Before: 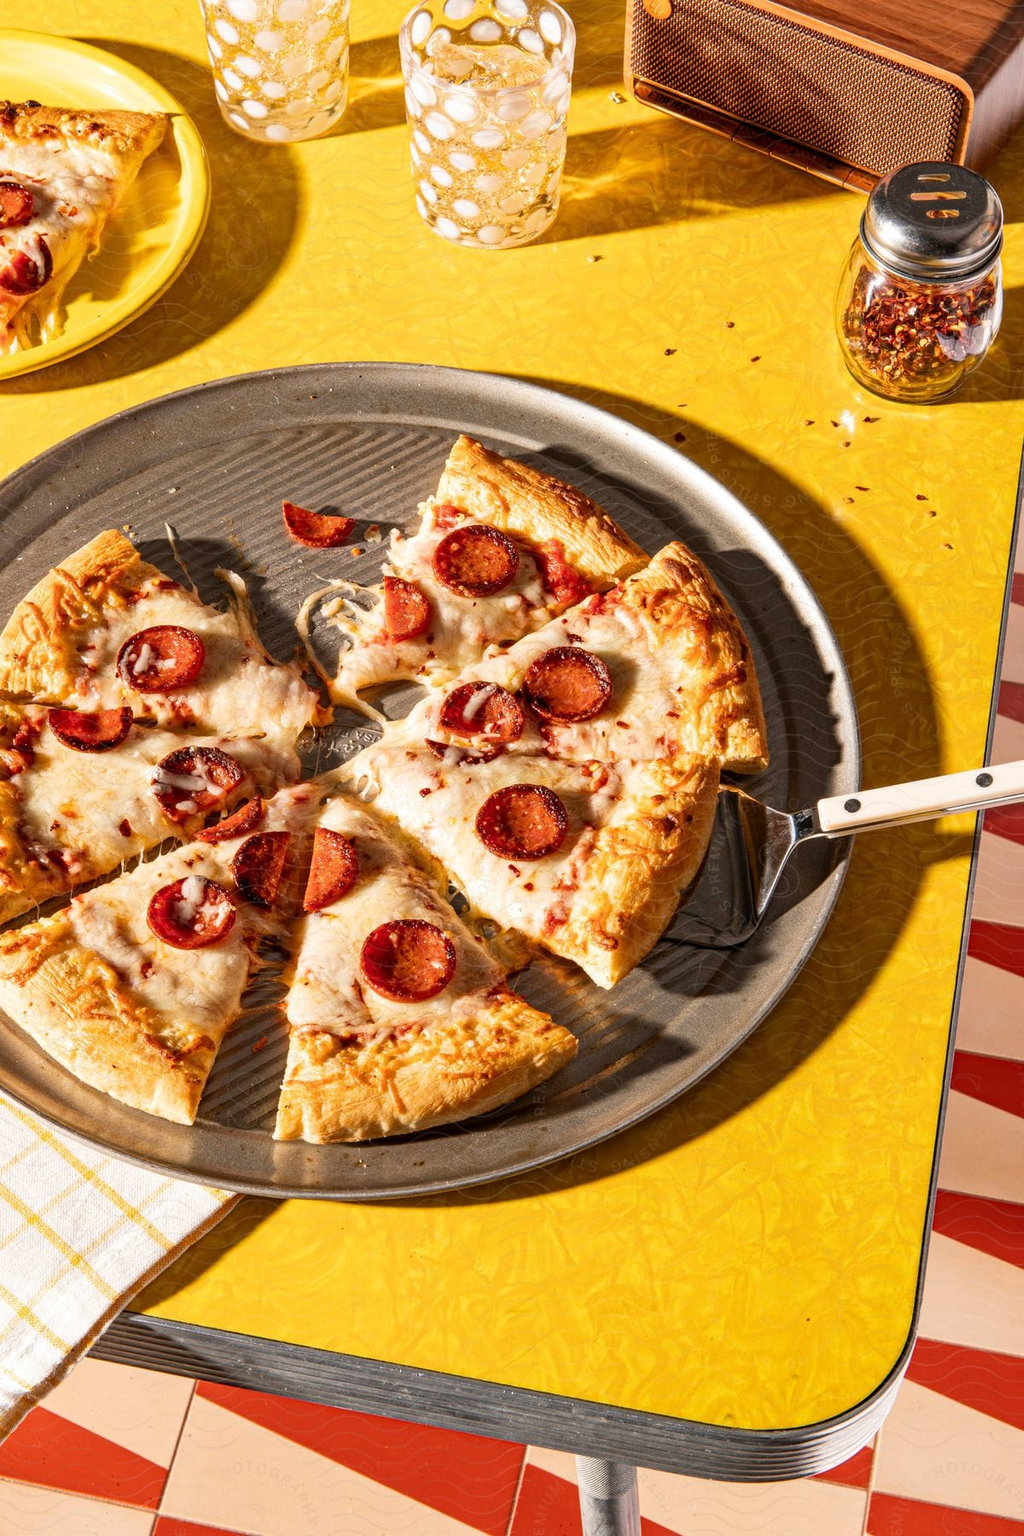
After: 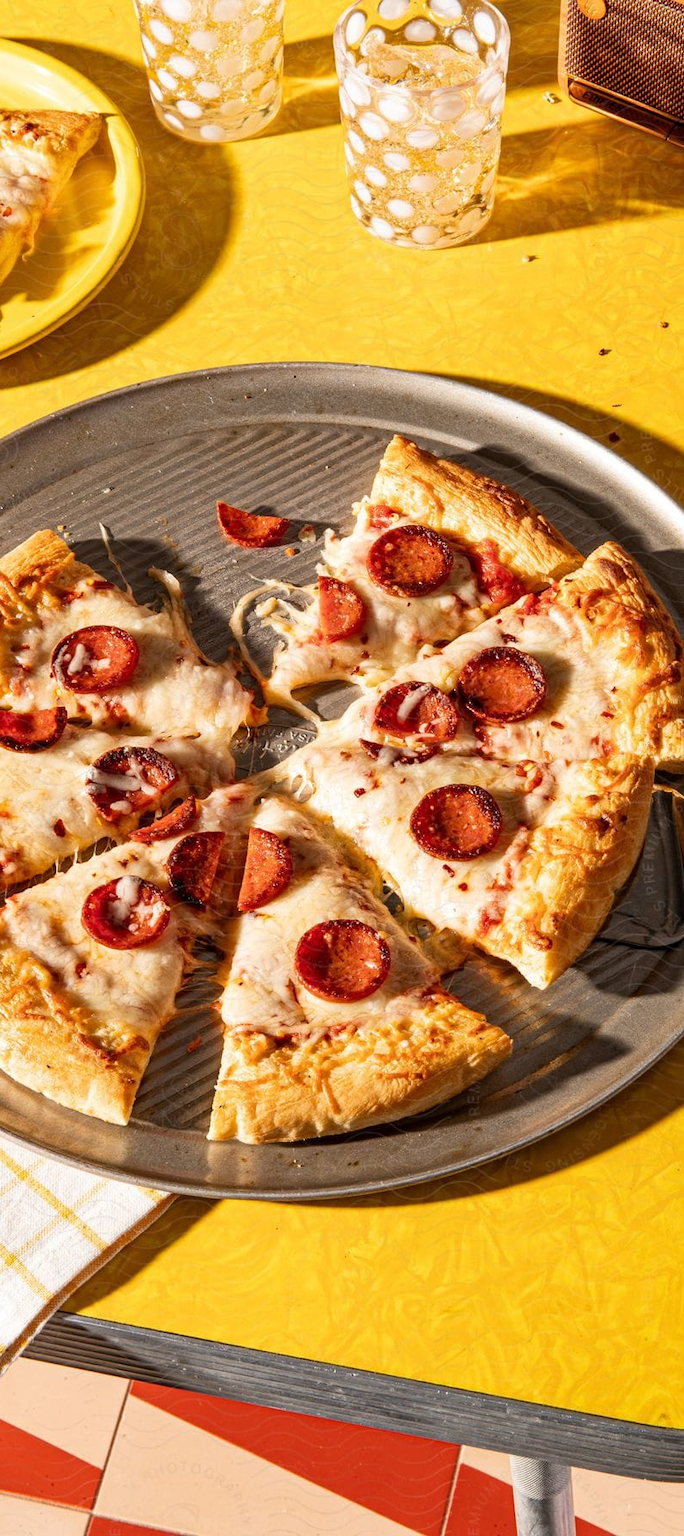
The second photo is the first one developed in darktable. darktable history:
crop and rotate: left 6.441%, right 26.693%
